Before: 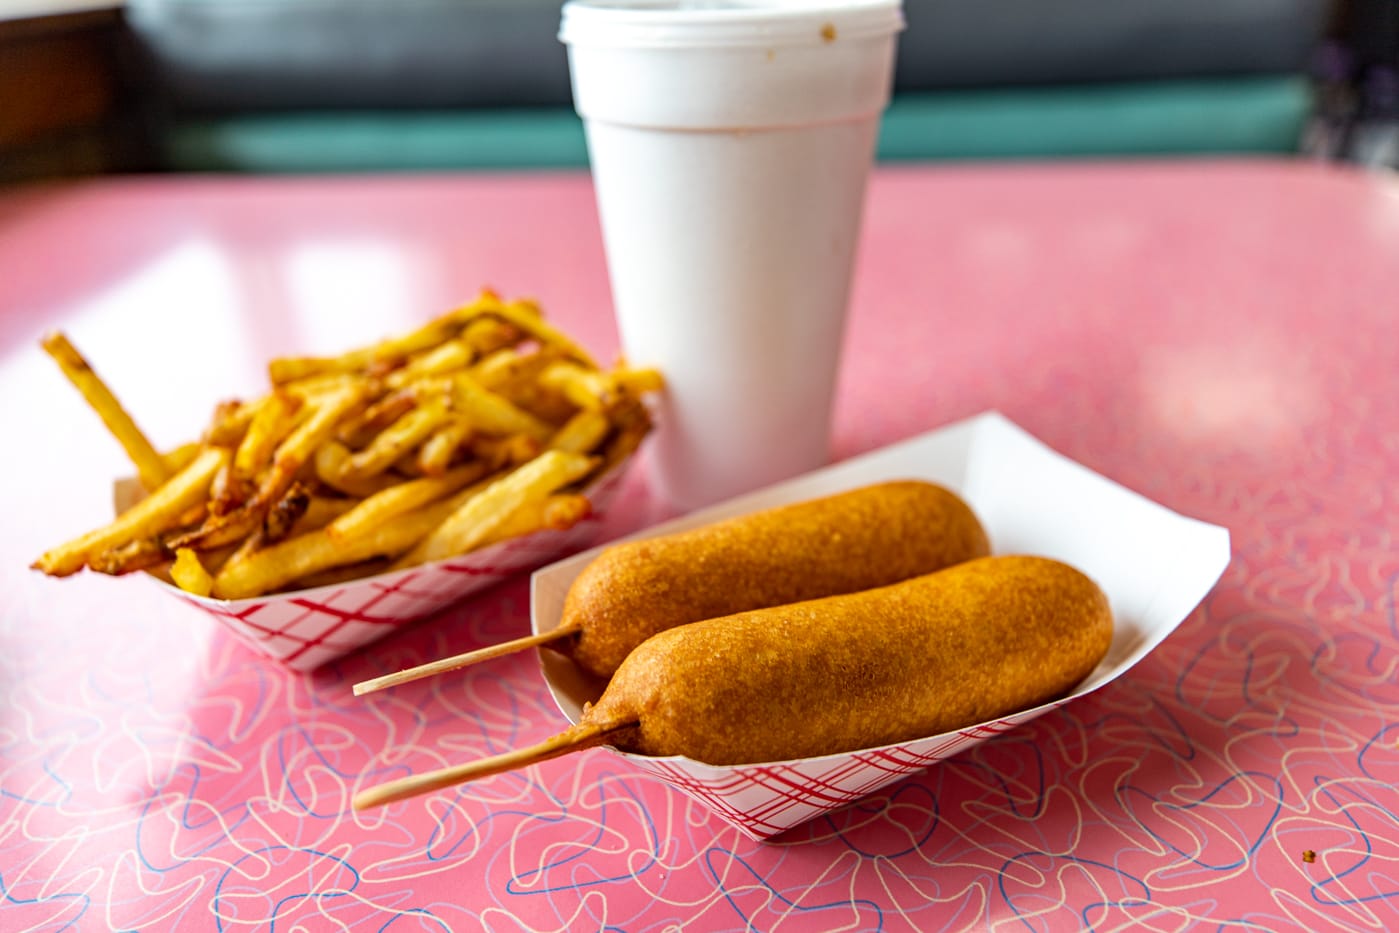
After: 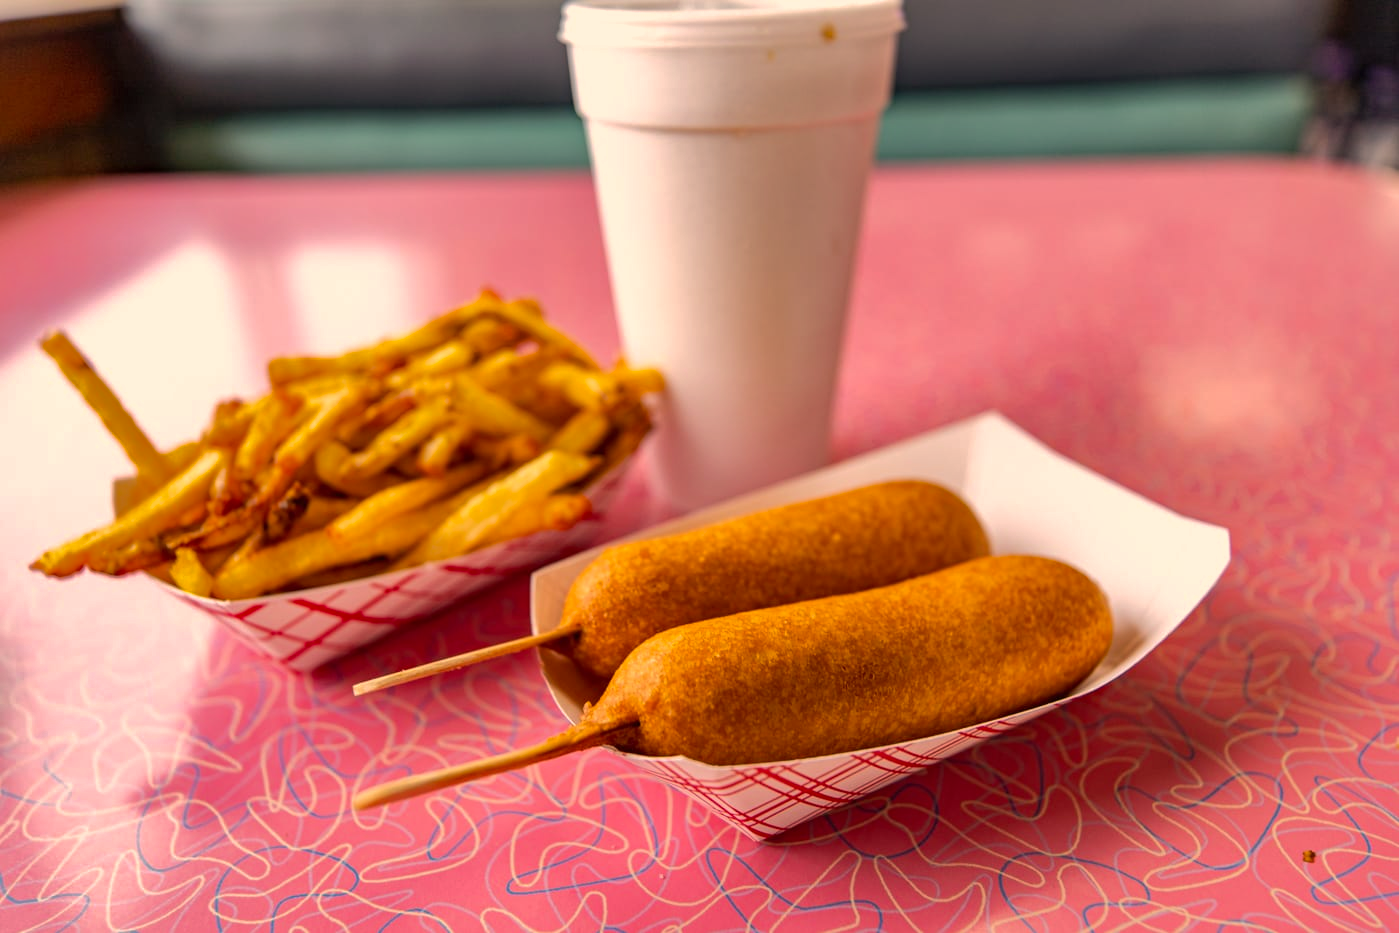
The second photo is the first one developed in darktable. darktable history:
color correction: highlights a* 17.58, highlights b* 19.19
shadows and highlights: shadows 40.23, highlights -59.81
